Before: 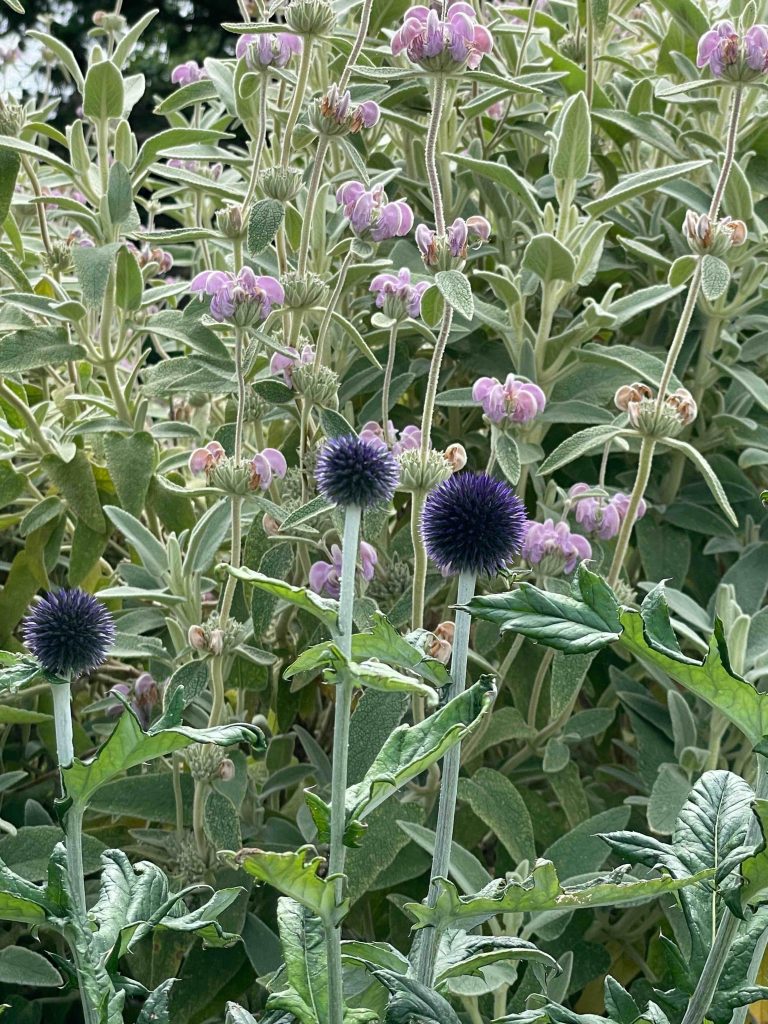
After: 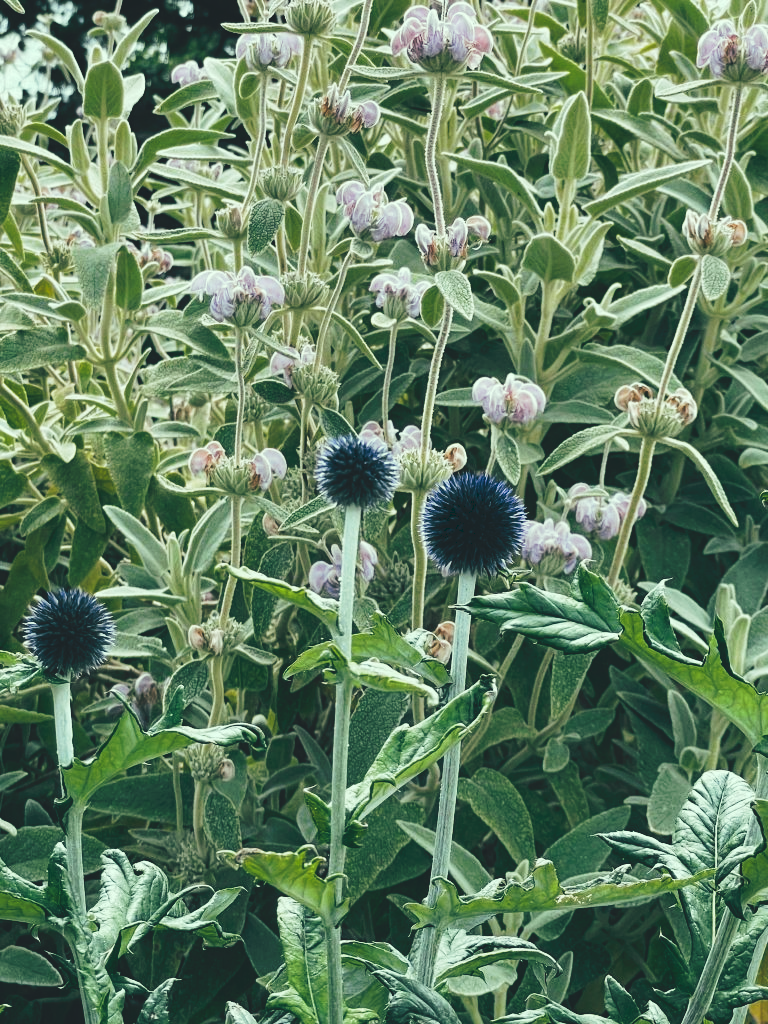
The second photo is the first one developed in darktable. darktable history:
tone curve: curves: ch0 [(0, 0) (0.003, 0.117) (0.011, 0.118) (0.025, 0.123) (0.044, 0.13) (0.069, 0.137) (0.1, 0.149) (0.136, 0.157) (0.177, 0.184) (0.224, 0.217) (0.277, 0.257) (0.335, 0.324) (0.399, 0.406) (0.468, 0.511) (0.543, 0.609) (0.623, 0.712) (0.709, 0.8) (0.801, 0.877) (0.898, 0.938) (1, 1)], preserve colors none
color look up table: target L [95.78, 90.16, 87.85, 64.99, 62.15, 57.09, 49.89, 45.49, 48.03, 36.39, 14.41, 200.41, 79.2, 74.59, 68.08, 66.08, 56.46, 49.92, 48.96, 47.26, 28.52, 22.13, 2.802, 92.85, 78.18, 82.31, 61.97, 69.45, 58.41, 74.81, 69.31, 54.64, 48.93, 49.48, 57.79, 45.65, 34.71, 35.25, 33.09, 39.79, 7.997, 5.429, 91.89, 91.43, 72.09, 67.27, 47.5, 42.05, 20.64], target a [-12.93, -36.5, -48.12, -45.41, -16, -46.06, -19.92, -33.09, -30.04, -19.81, -32.99, 0, -5.621, 16.35, 23.23, 23.37, 41.5, 63.8, 6.208, 51.97, 12.88, 26.91, -7.212, -10.49, 13.96, -0.697, -9.485, 31.63, 5.075, 14.8, -15.22, 45.58, 32.14, 7.059, 1.906, 27.93, -6.252, 22.7, 21.09, 5.348, -16.31, -15.44, -48.76, -33.38, -42.34, -18.16, -22.48, -11.4, -20.15], target b [12.58, 69.5, 26.34, 30.69, 31.12, 45.44, 42.02, 26.74, 11.64, 28.58, 5.297, 0, 57.97, 12.39, 32.54, 52.5, 16.63, 18.2, 18.85, 38.87, 21.46, 11.94, -8.591, 4.753, -3.194, -10.88, -20.38, -20.04, -5.492, -21.39, -28.84, -8.392, -18.1, -25.55, -48.43, -40.56, -1.059, -1.027, -29.62, -45.41, -25.84, -8.06, 4.537, 5.475, -11.97, 1.336, -6.153, -20.7, -10.22], num patches 49
